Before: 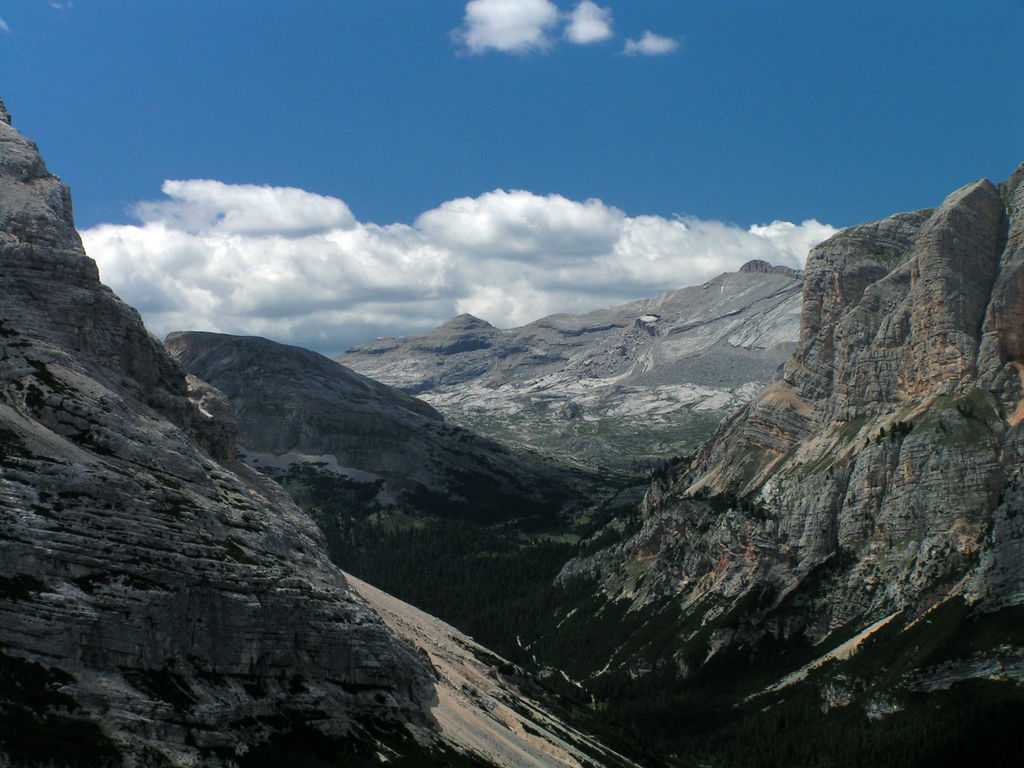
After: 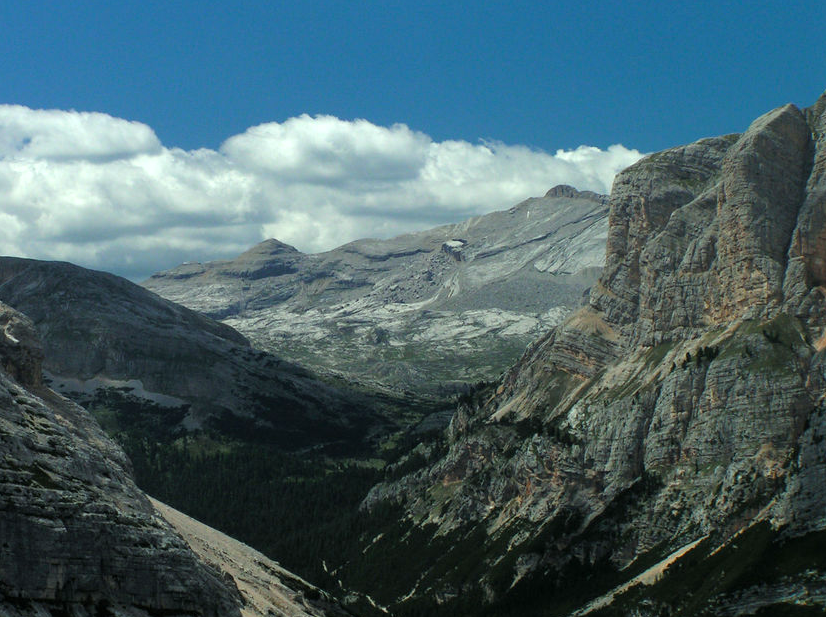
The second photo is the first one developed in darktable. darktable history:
exposure: exposure 0.085 EV, compensate highlight preservation false
crop: left 18.989%, top 9.876%, right 0%, bottom 9.764%
color correction: highlights a* -8.26, highlights b* 3.21
